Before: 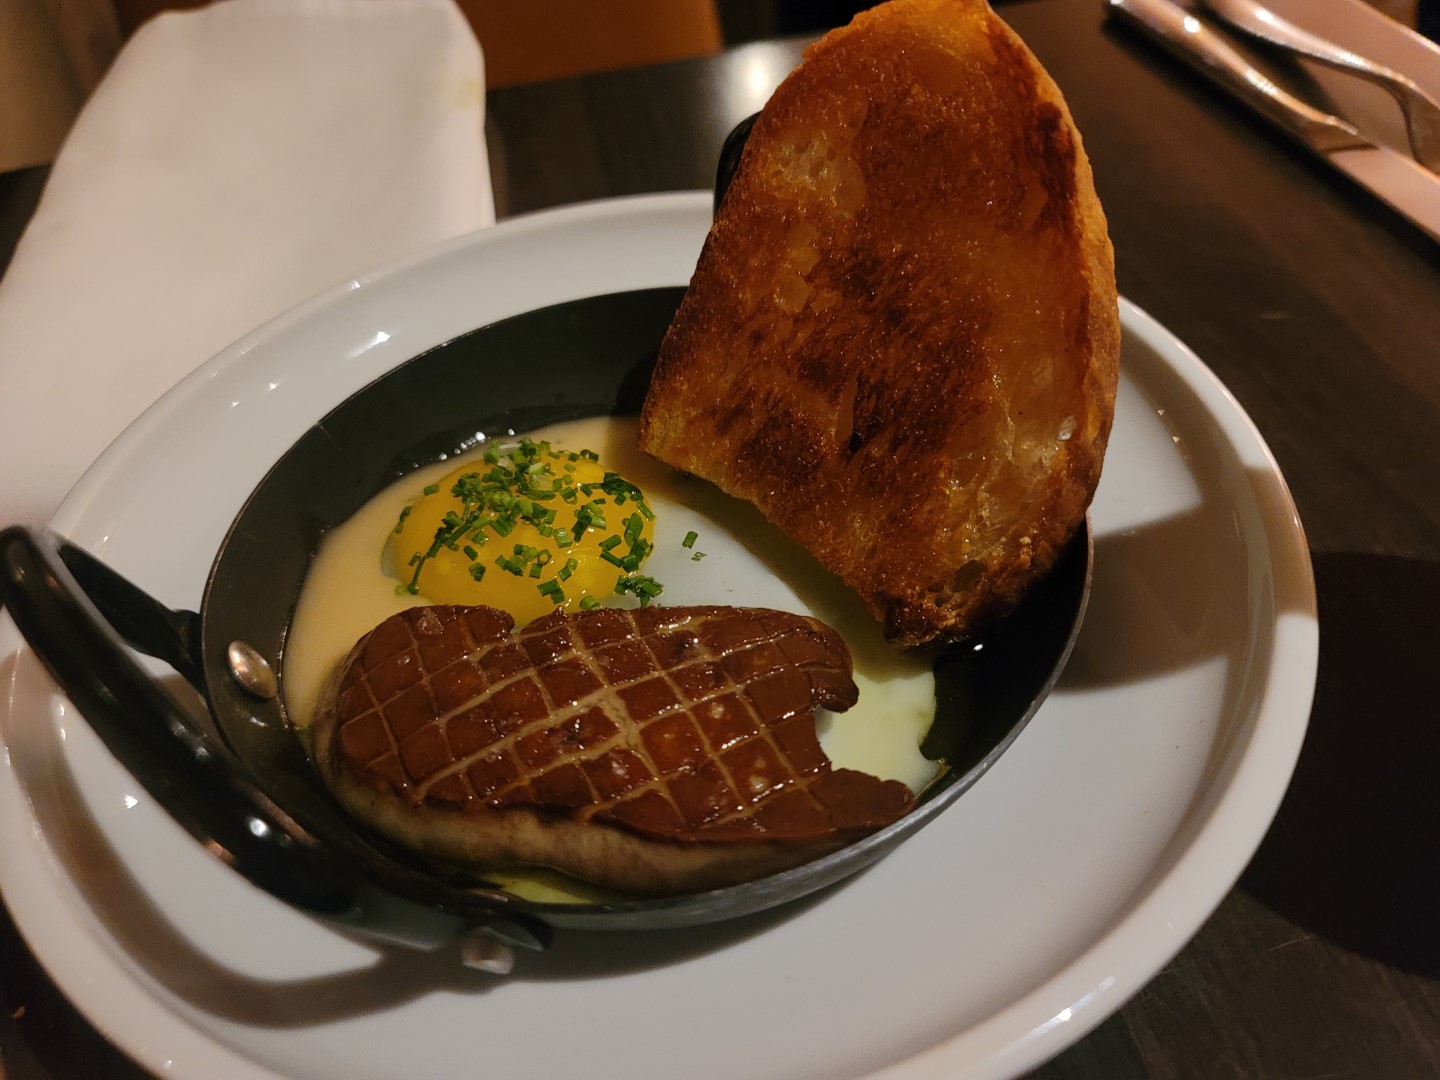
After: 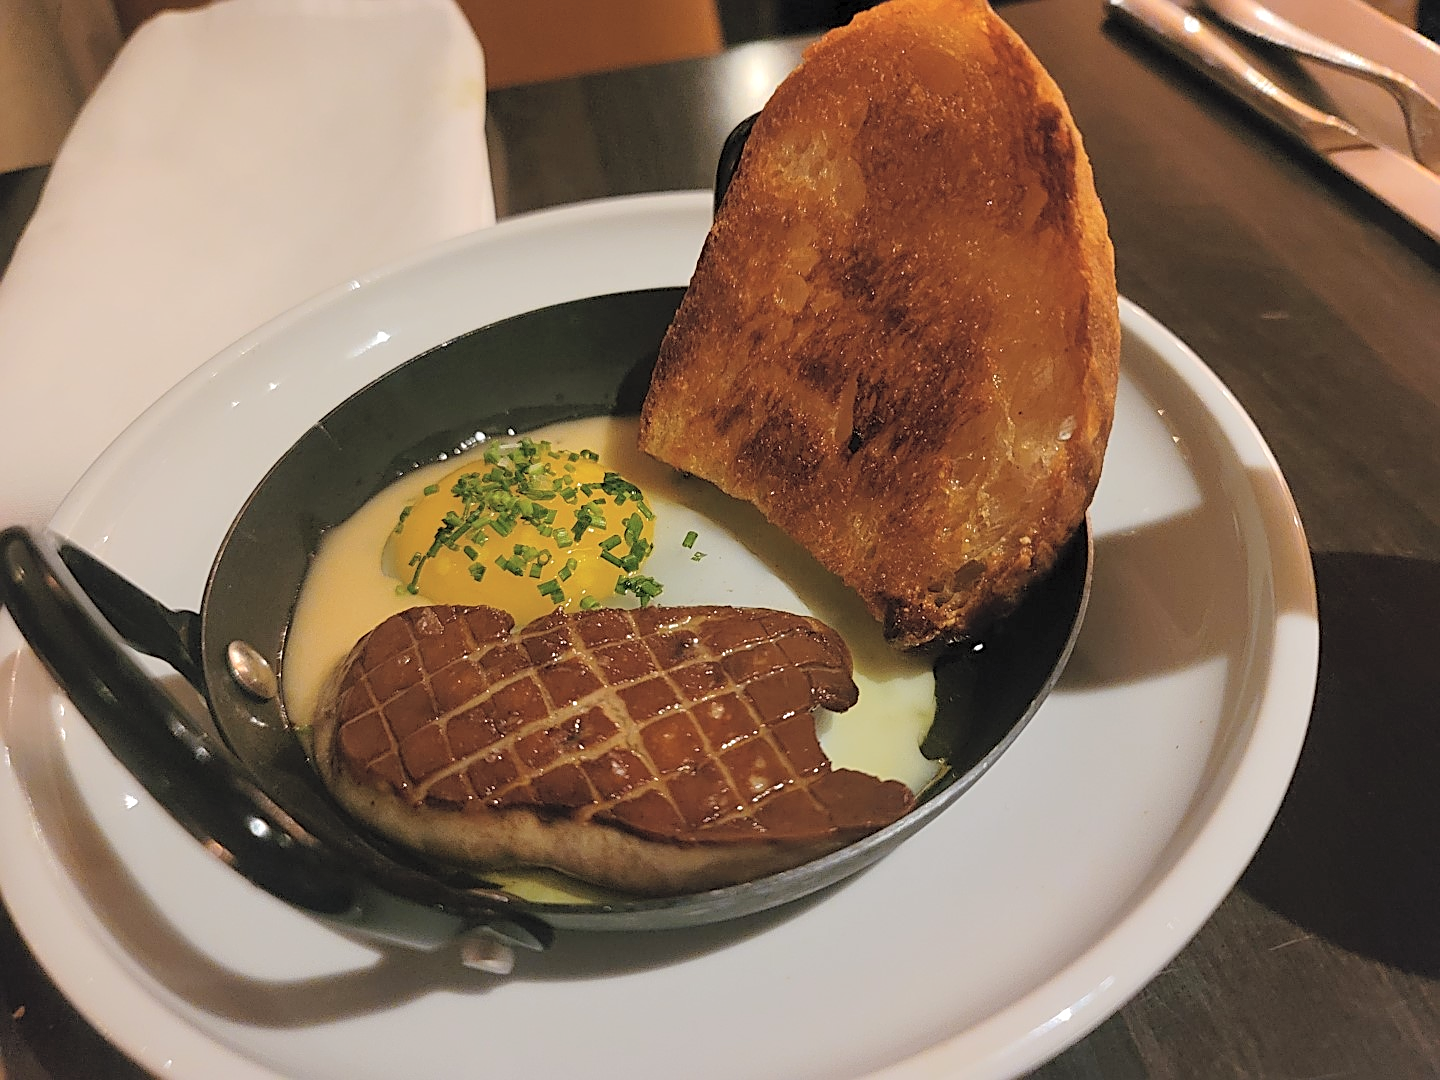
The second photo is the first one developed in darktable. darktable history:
sharpen: amount 0.75
contrast brightness saturation: brightness 0.28
